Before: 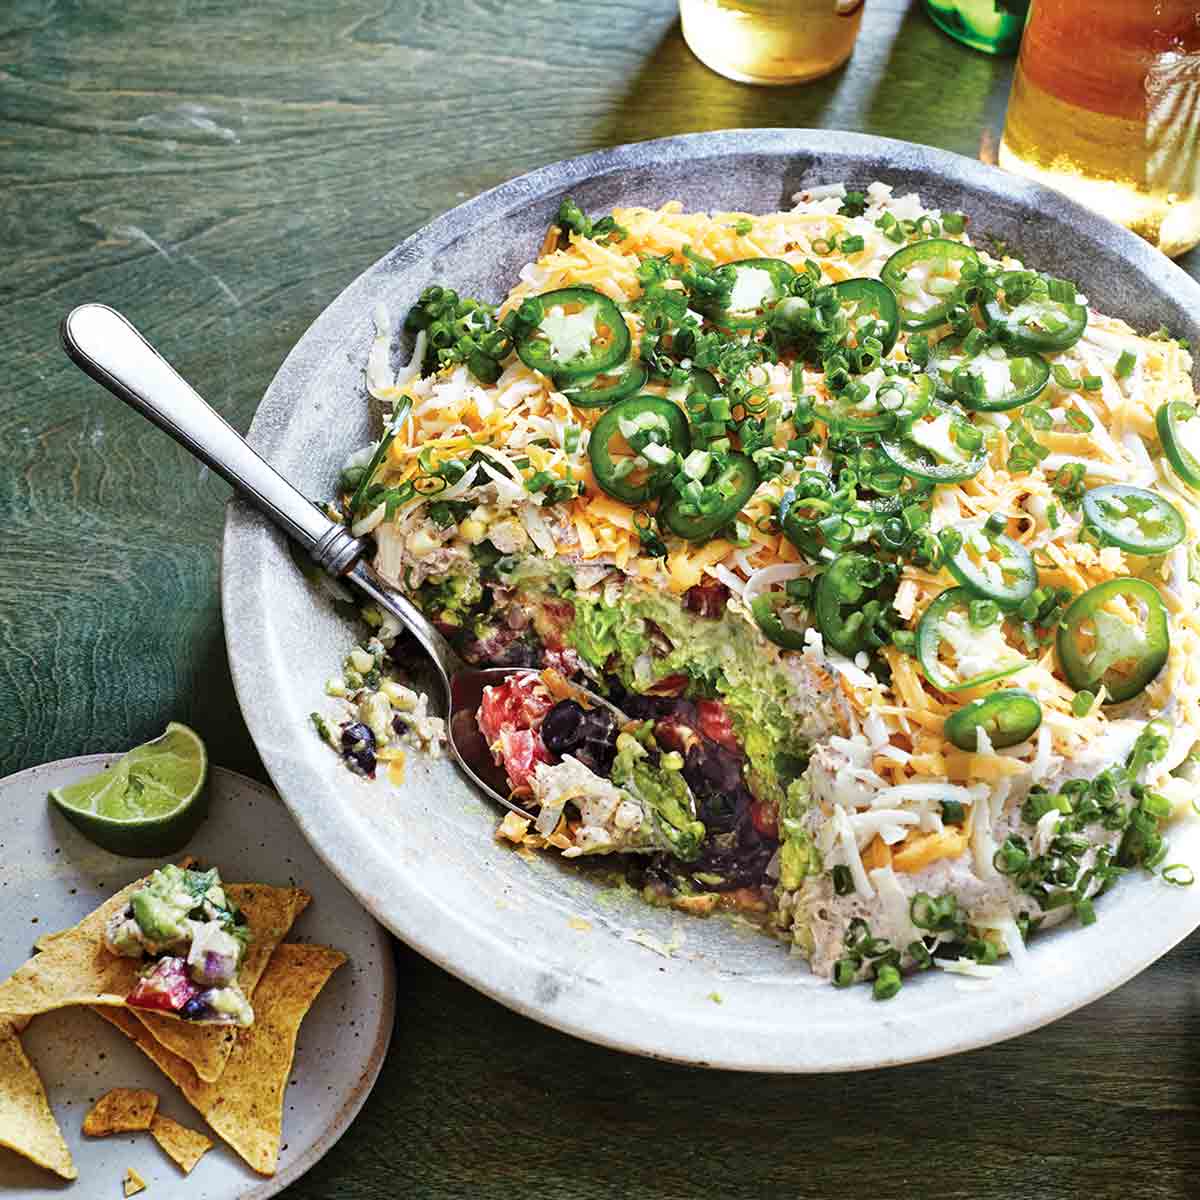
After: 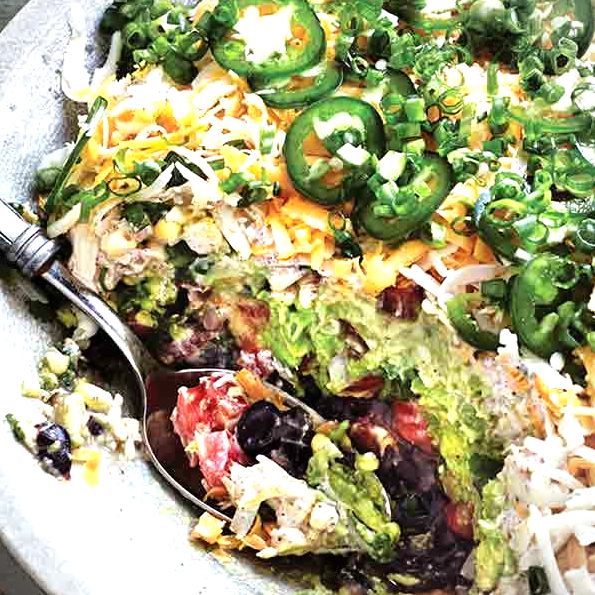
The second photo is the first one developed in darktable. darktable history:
vignetting: fall-off start 91.18%, brightness -0.286, dithering 8-bit output
tone equalizer: -8 EV -0.768 EV, -7 EV -0.696 EV, -6 EV -0.626 EV, -5 EV -0.414 EV, -3 EV 0.365 EV, -2 EV 0.6 EV, -1 EV 0.681 EV, +0 EV 0.735 EV, luminance estimator HSV value / RGB max
crop: left 25.42%, top 24.948%, right 24.992%, bottom 25.395%
